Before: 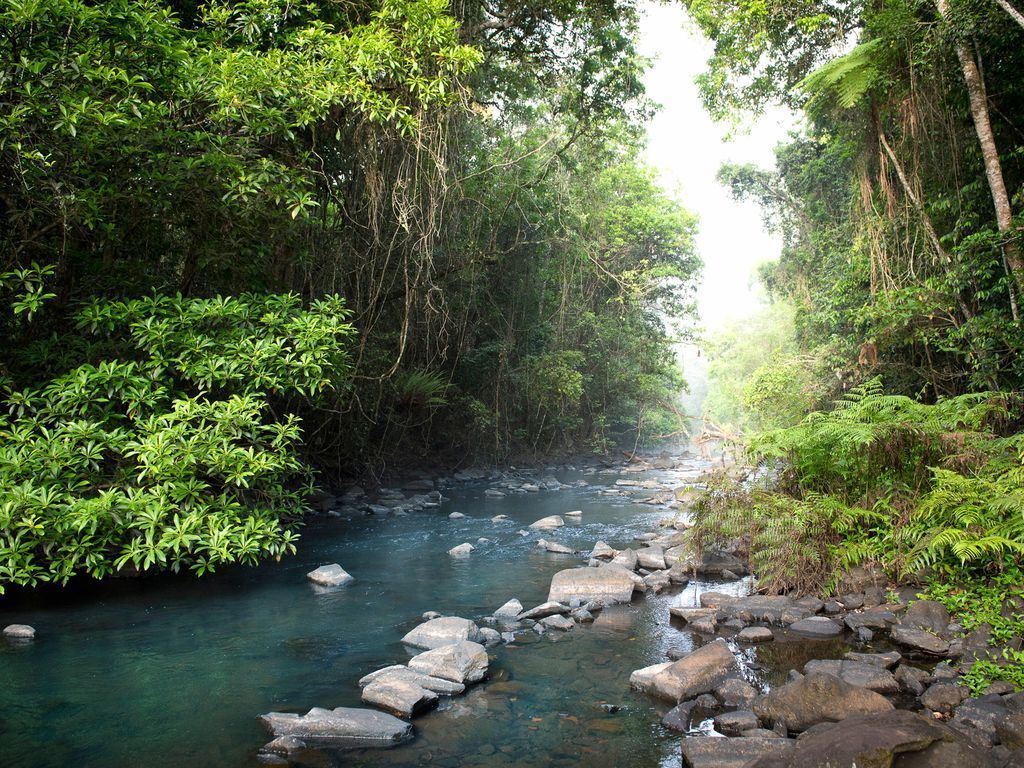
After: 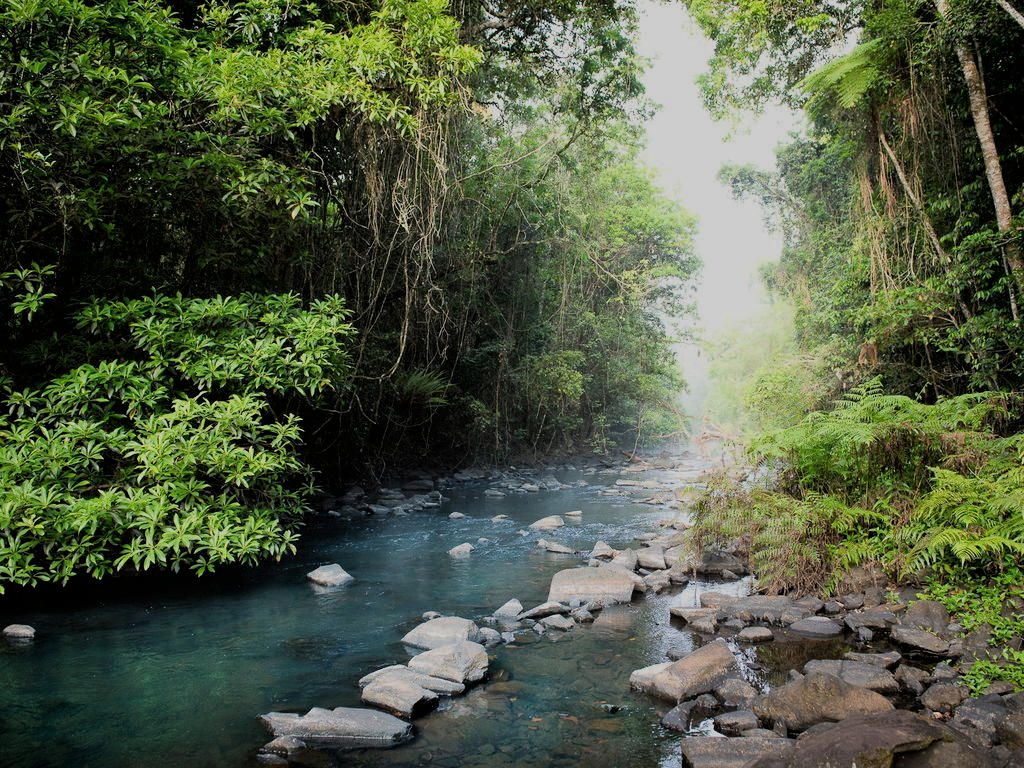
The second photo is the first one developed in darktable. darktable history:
filmic rgb: black relative exposure -6.95 EV, white relative exposure 5.67 EV, hardness 2.86
